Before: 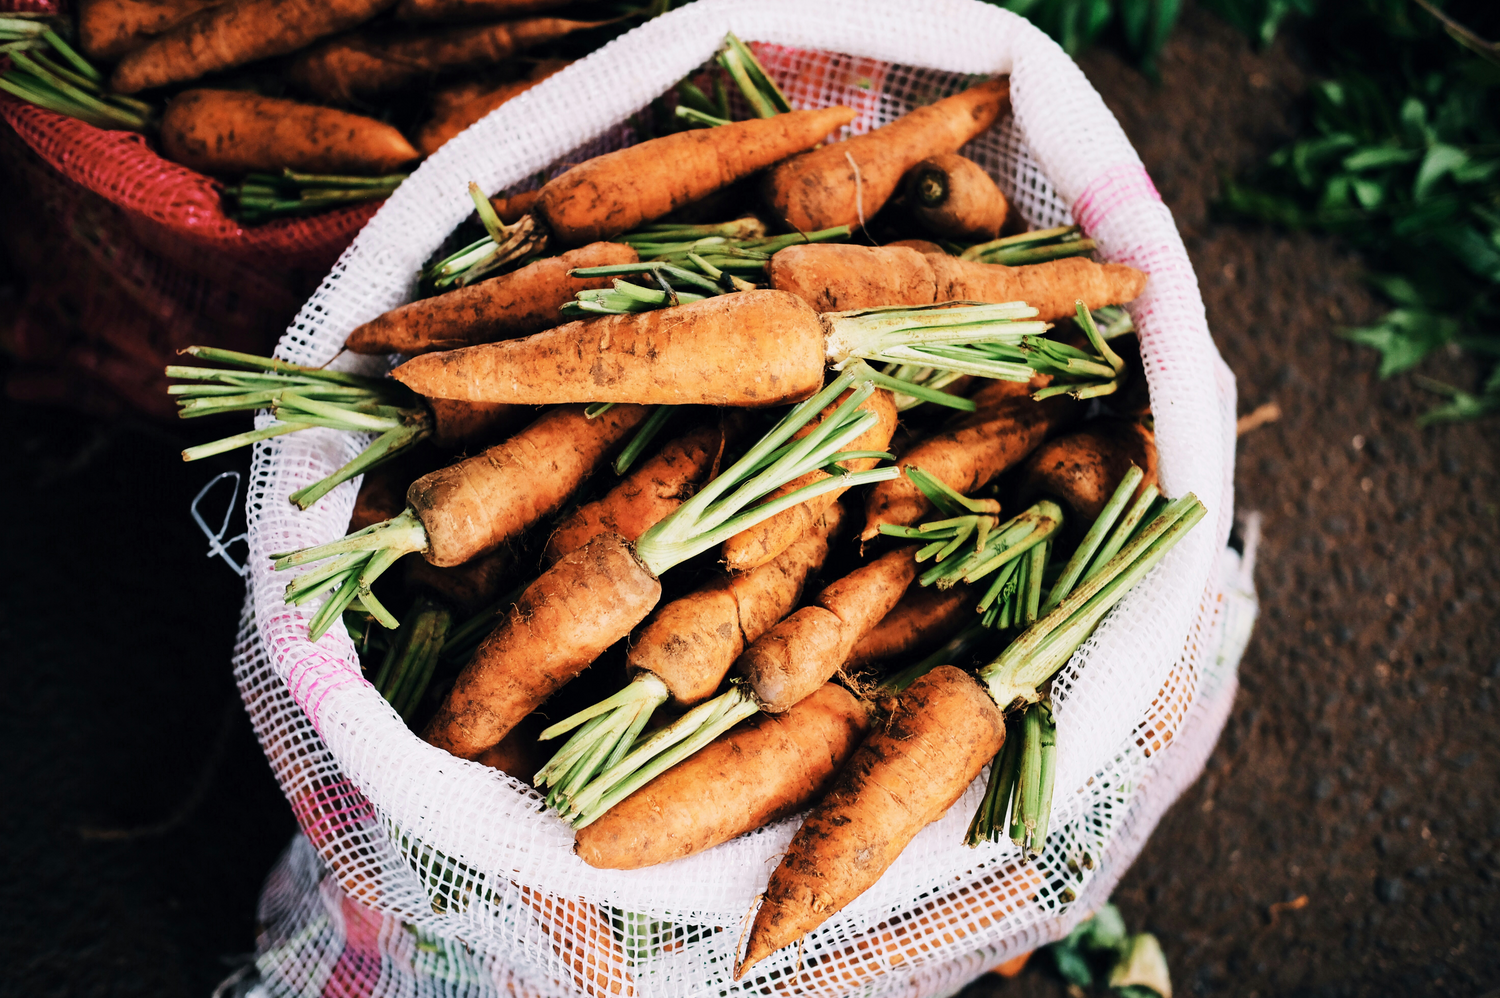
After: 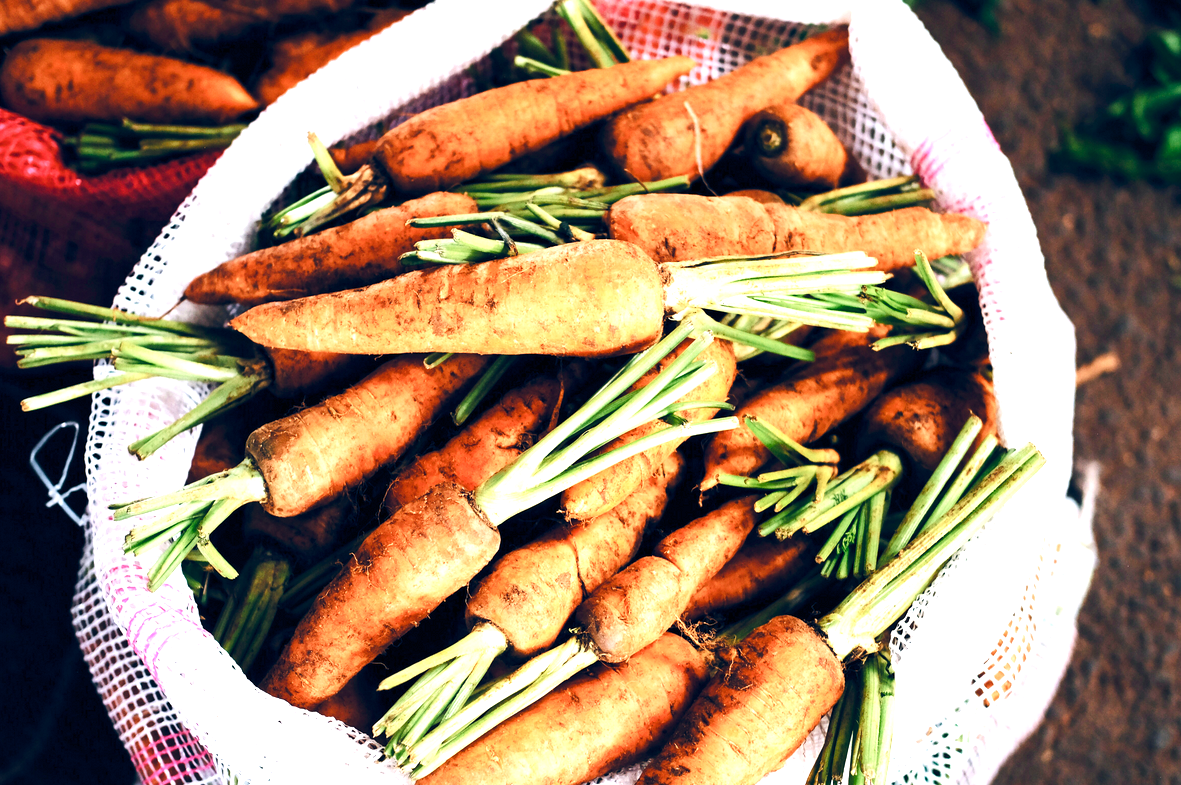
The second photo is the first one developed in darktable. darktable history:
crop and rotate: left 10.734%, top 5.057%, right 10.481%, bottom 16.254%
exposure: black level correction 0, exposure 0.893 EV, compensate highlight preservation false
color balance rgb: global offset › chroma 0.138%, global offset › hue 253.61°, perceptual saturation grading › global saturation 0.178%, perceptual saturation grading › highlights -9.734%, perceptual saturation grading › mid-tones 18.372%, perceptual saturation grading › shadows 28.765%, global vibrance 20%
